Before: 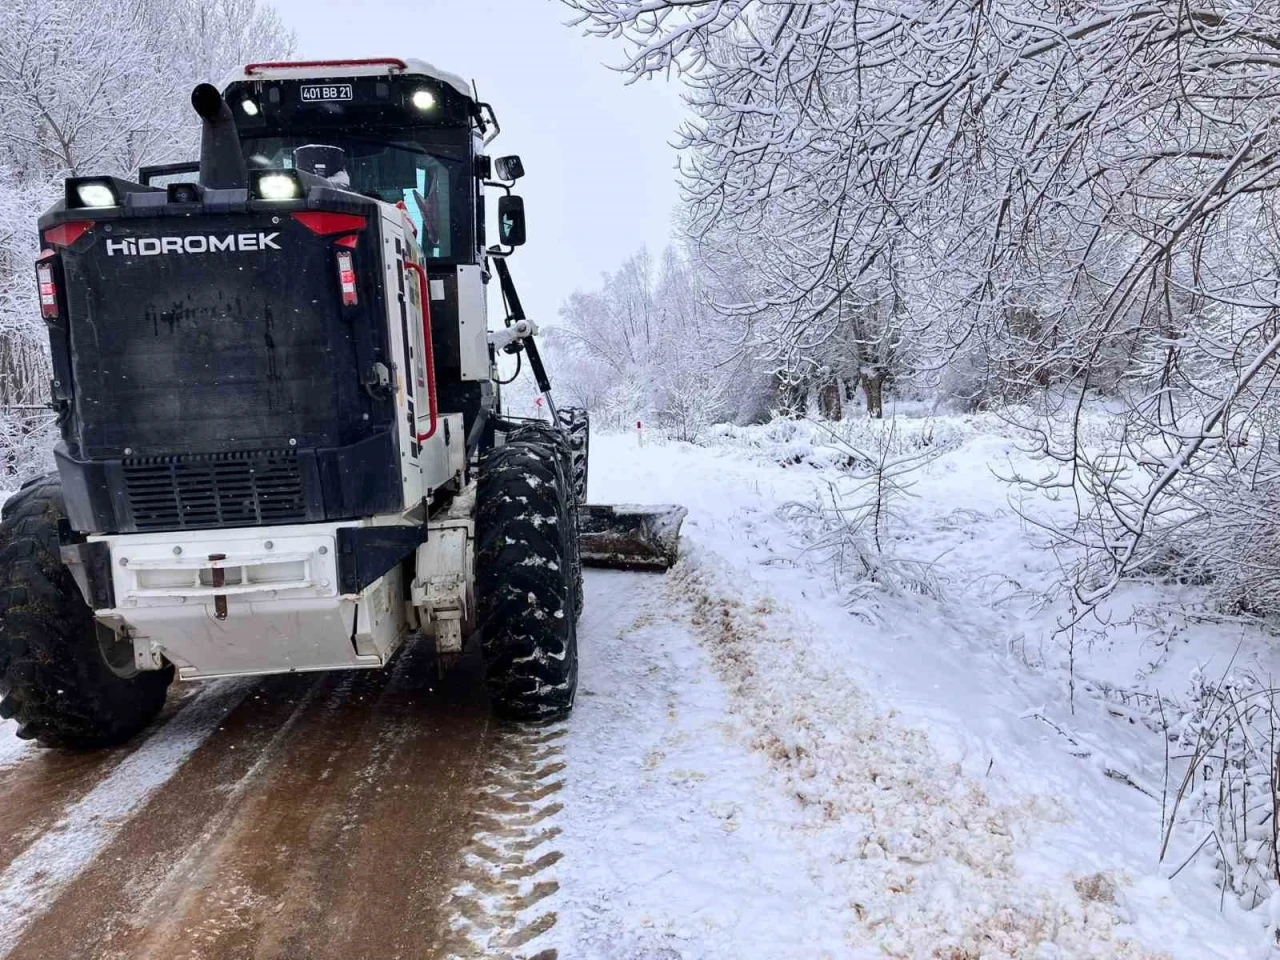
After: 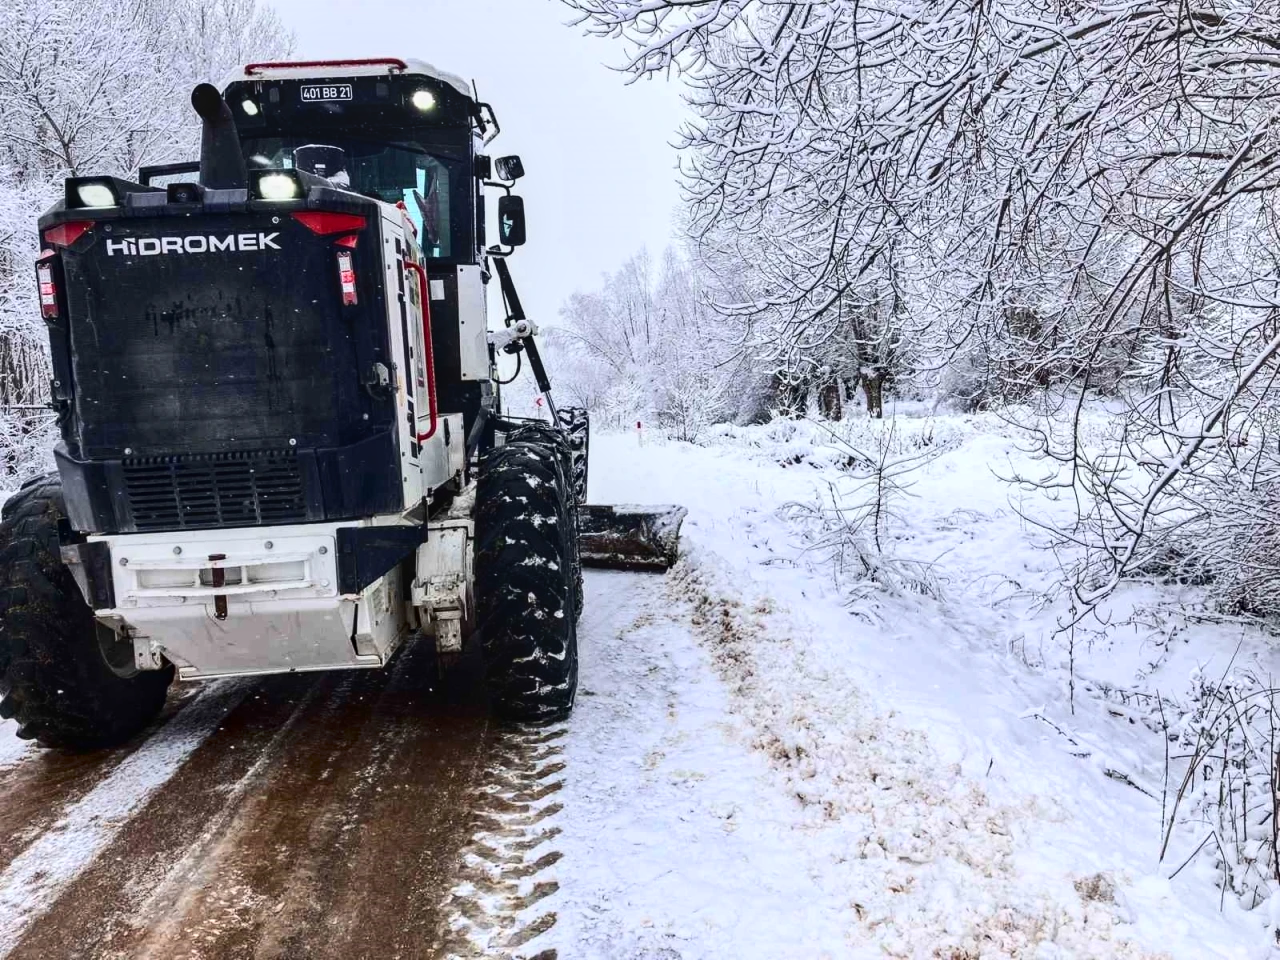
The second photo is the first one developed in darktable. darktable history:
contrast brightness saturation: contrast 0.27
local contrast: on, module defaults
tone equalizer: on, module defaults
